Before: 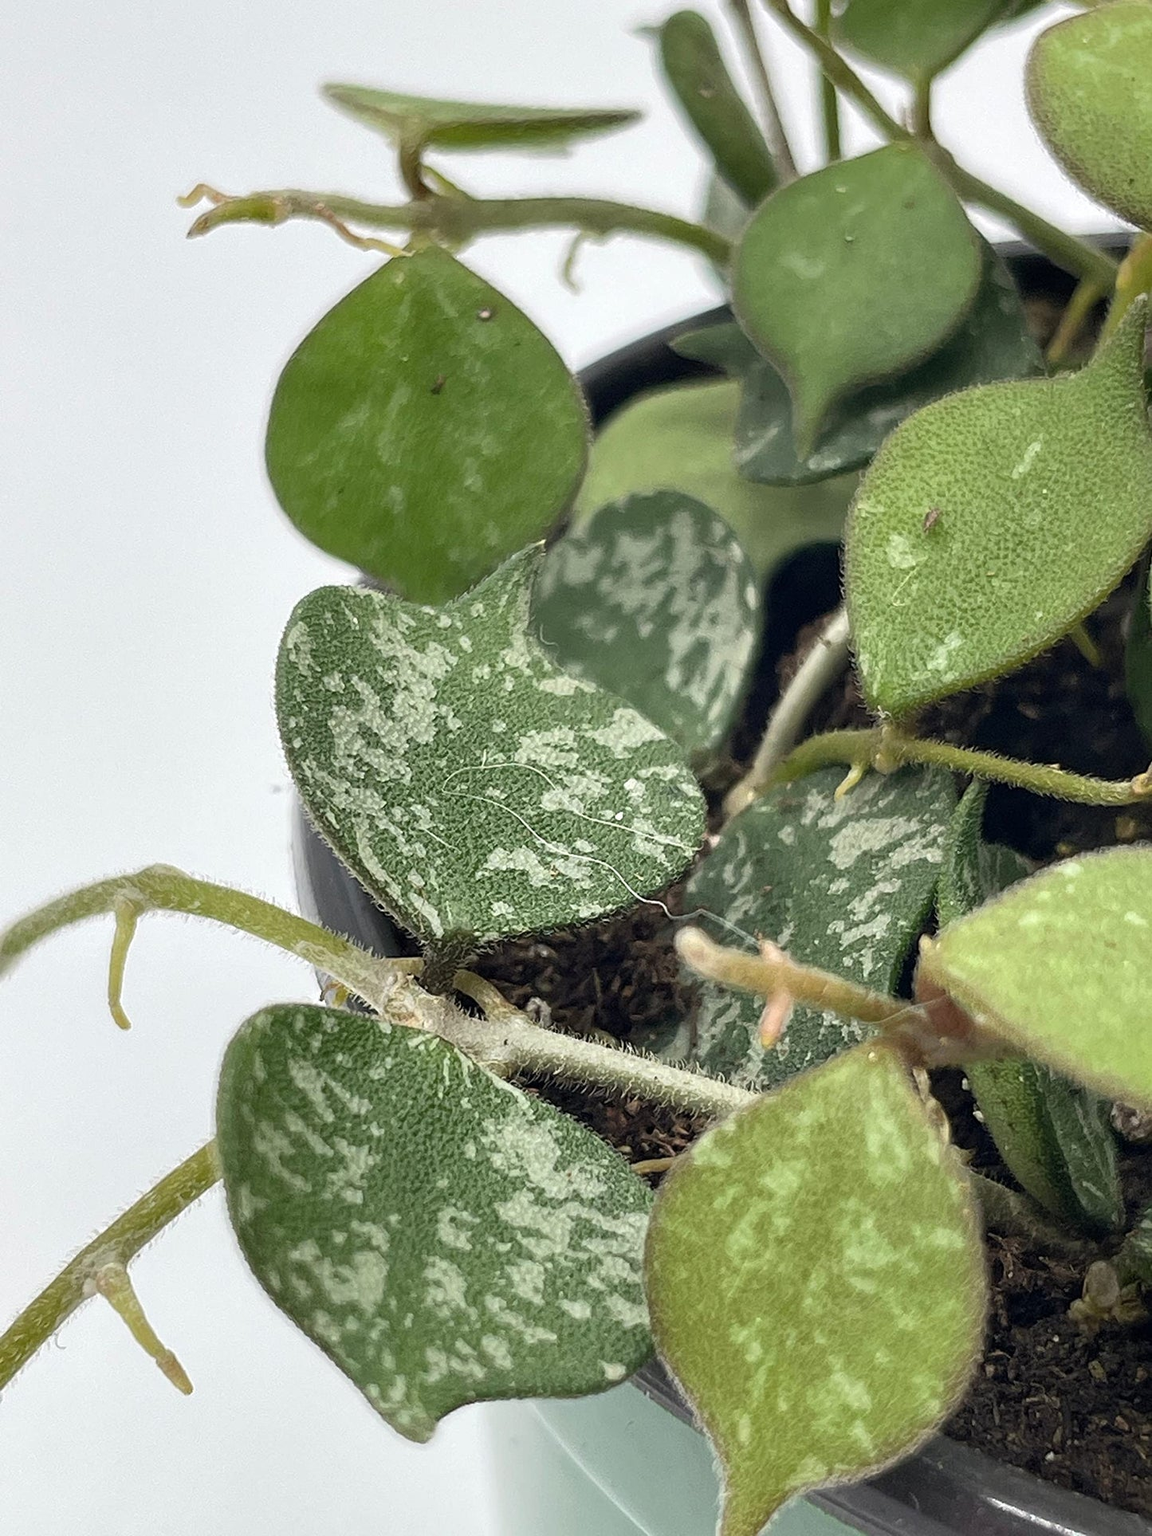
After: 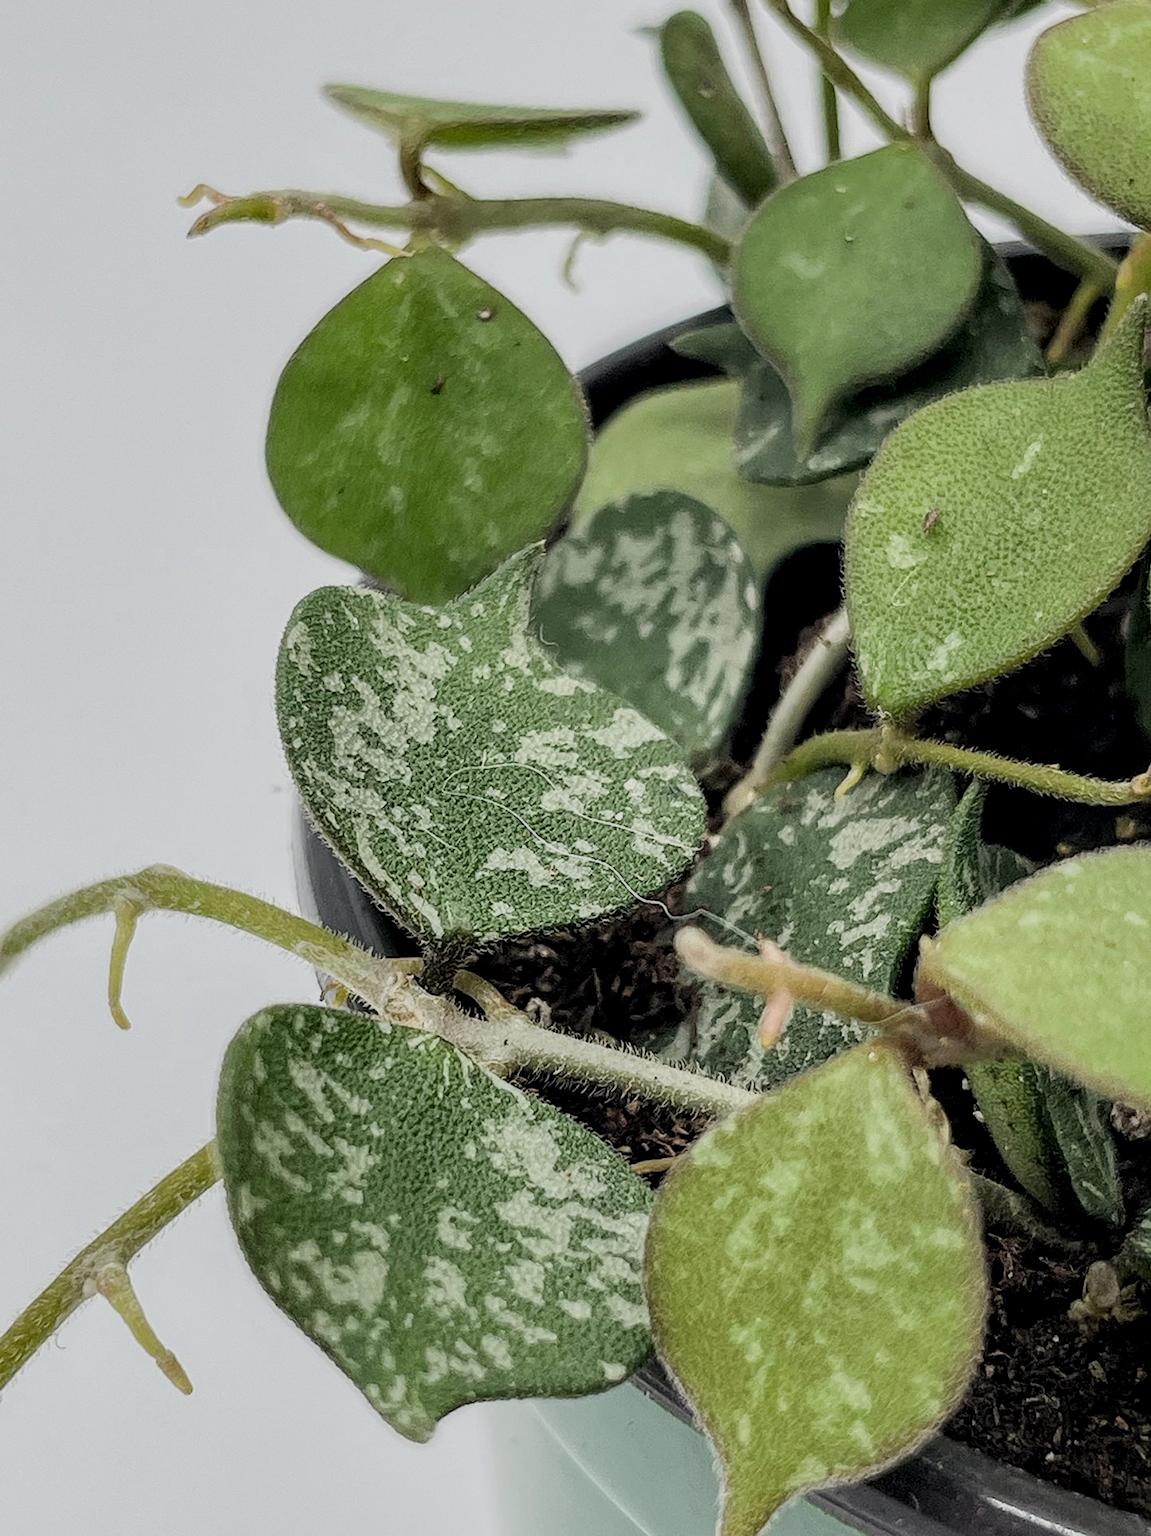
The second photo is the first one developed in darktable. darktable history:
filmic rgb: black relative exposure -9.22 EV, white relative exposure 6.77 EV, hardness 3.07, contrast 1.05
local contrast: detail 130%
